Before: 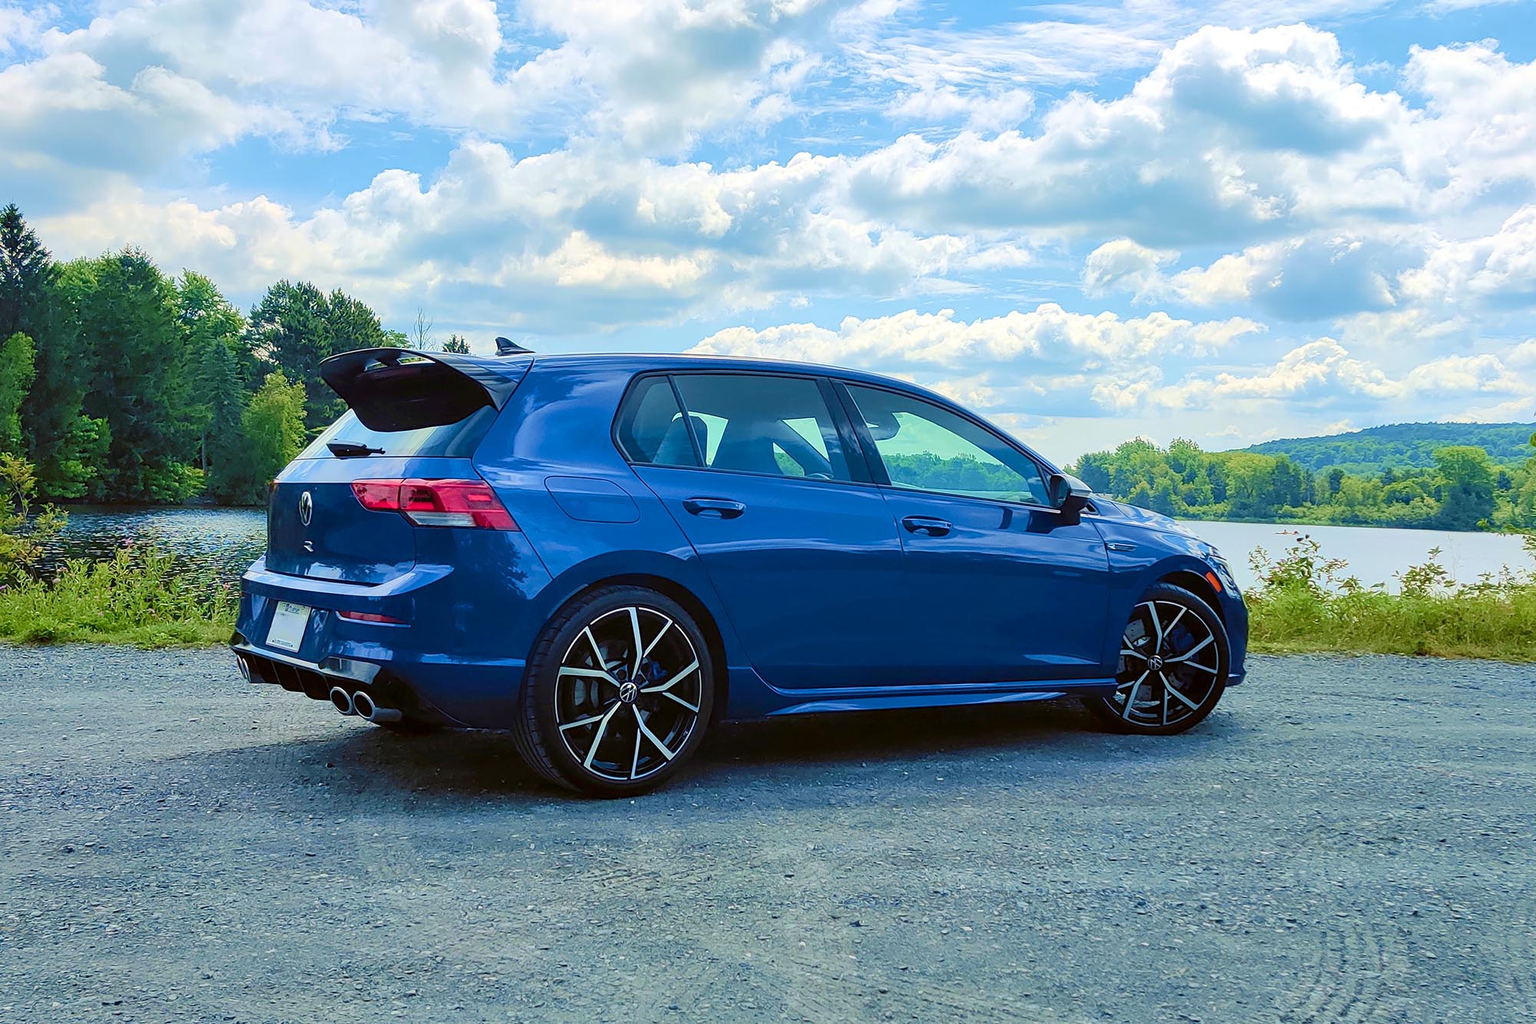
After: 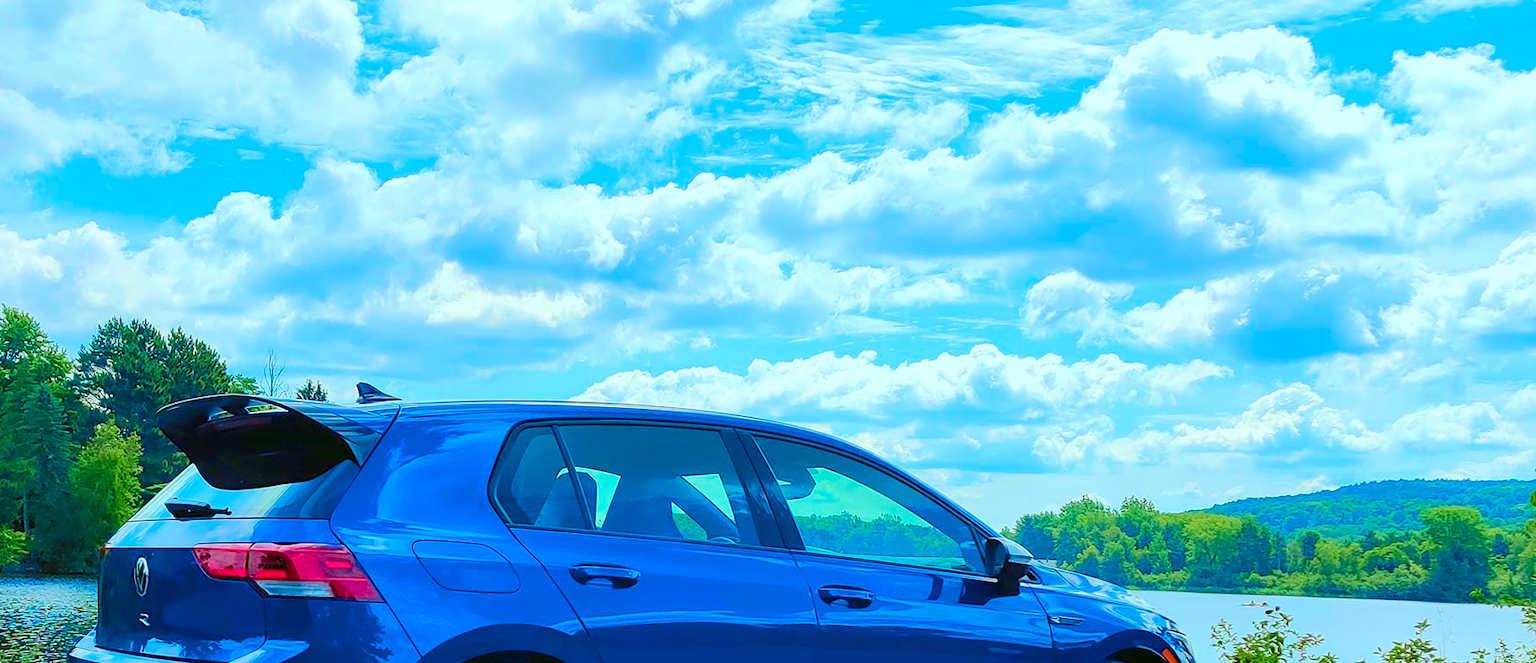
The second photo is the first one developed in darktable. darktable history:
white balance: red 0.954, blue 1.079
crop and rotate: left 11.812%, bottom 42.776%
color correction: highlights a* -7.33, highlights b* 1.26, shadows a* -3.55, saturation 1.4
